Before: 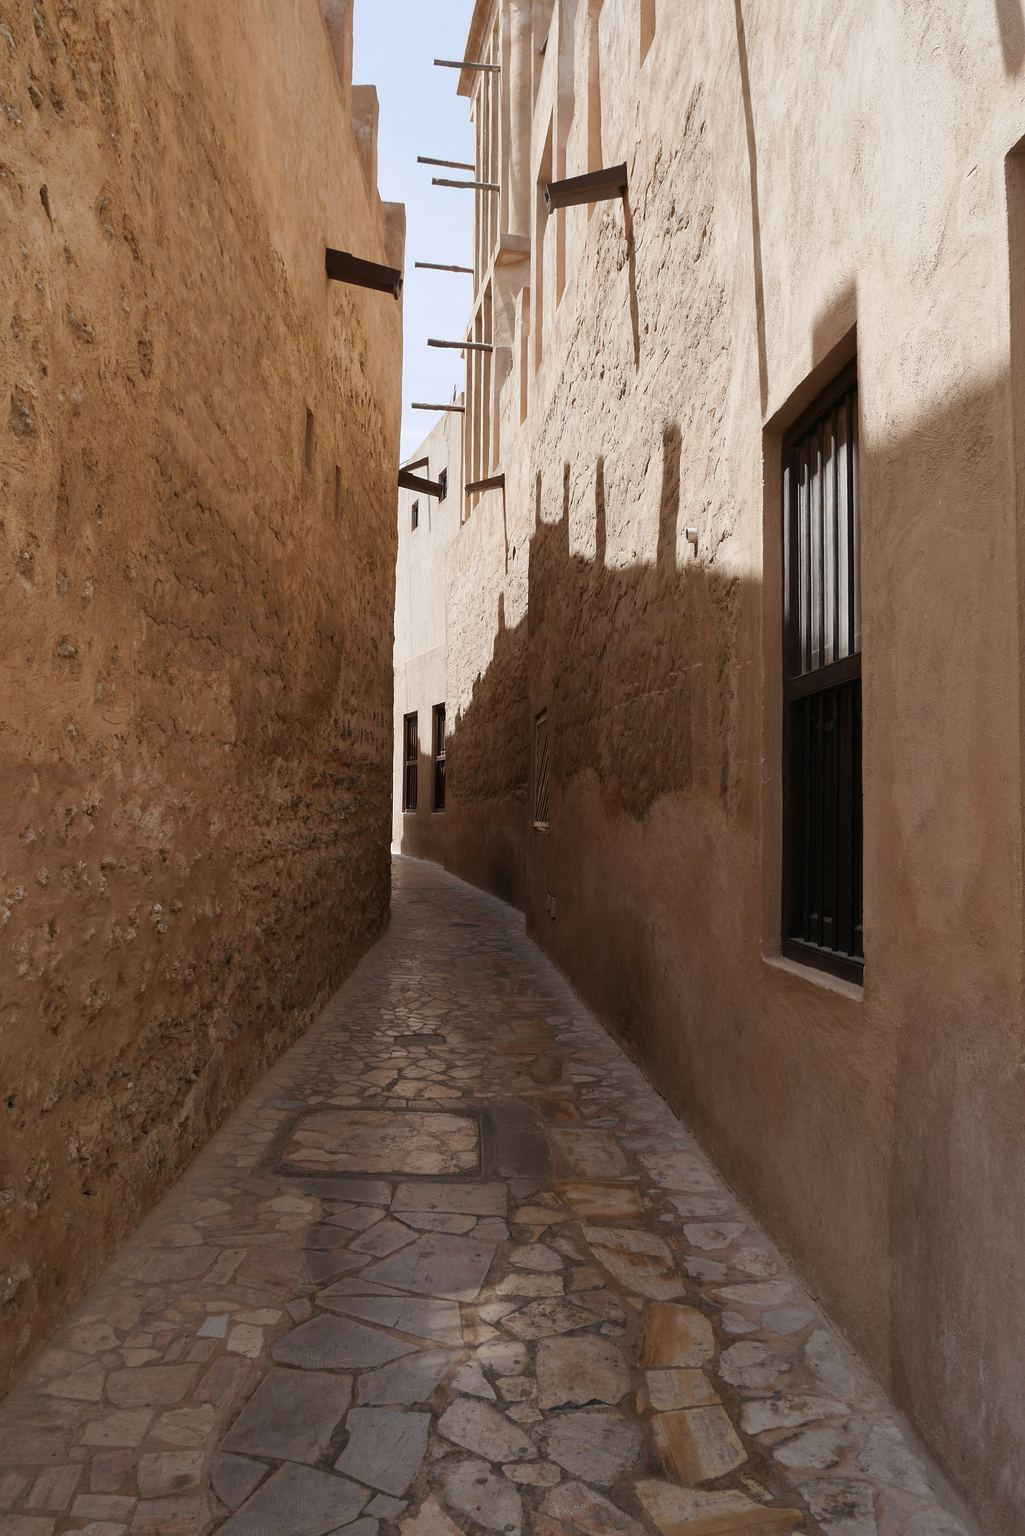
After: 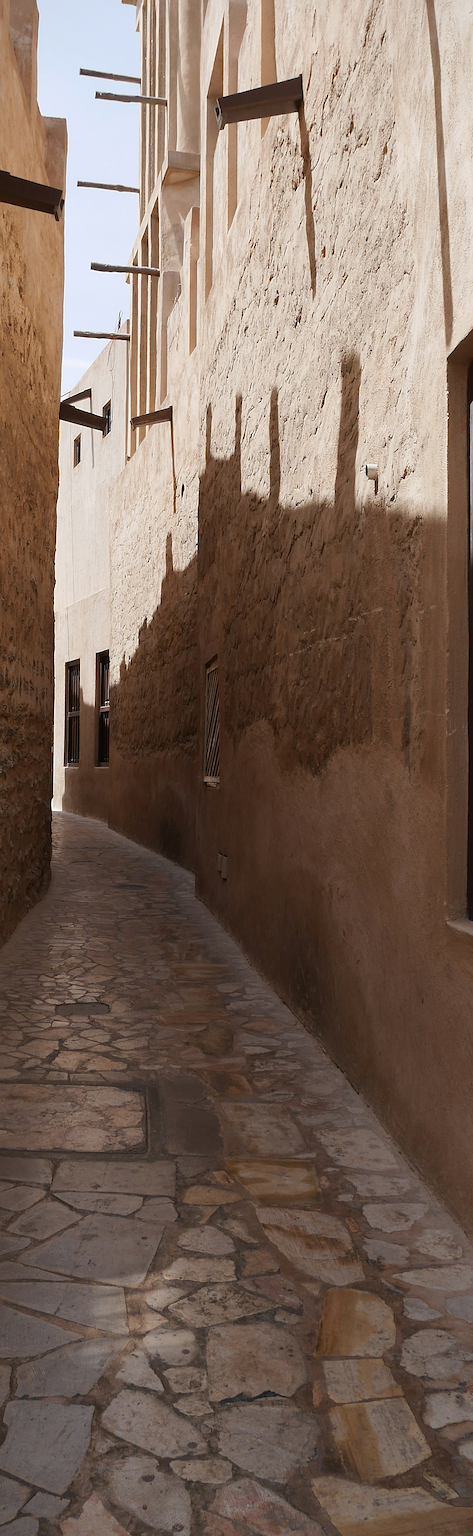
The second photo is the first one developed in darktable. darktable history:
sharpen: radius 1.967
vignetting: fall-off start 97%, fall-off radius 100%, width/height ratio 0.609, unbound false
crop: left 33.452%, top 6.025%, right 23.155%
